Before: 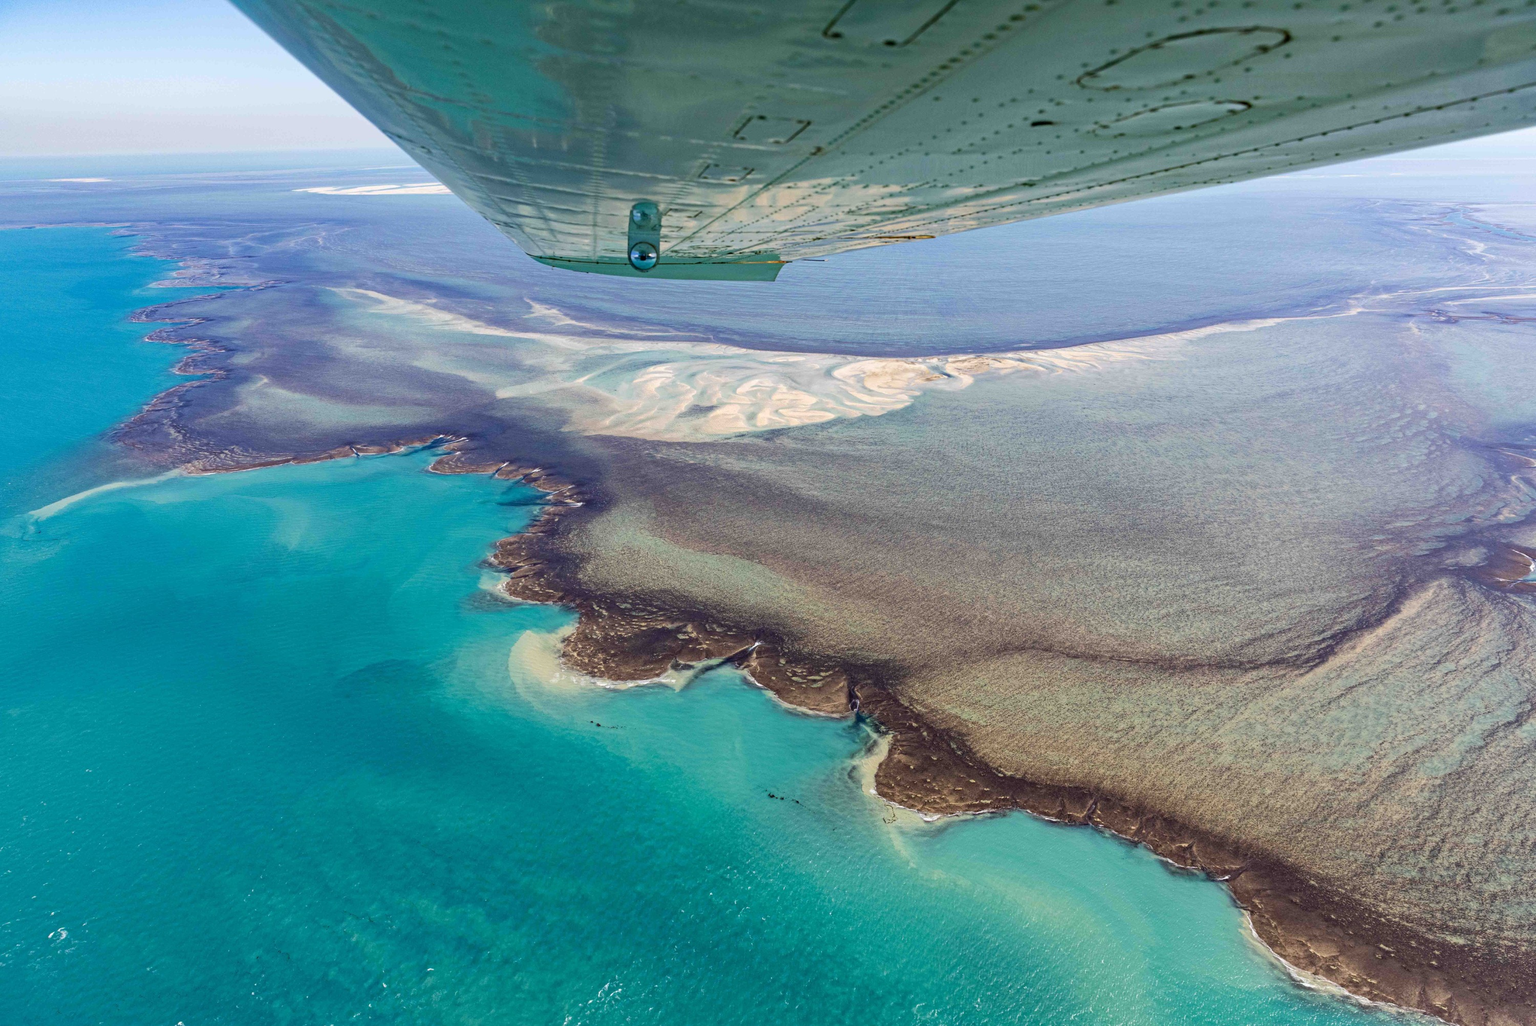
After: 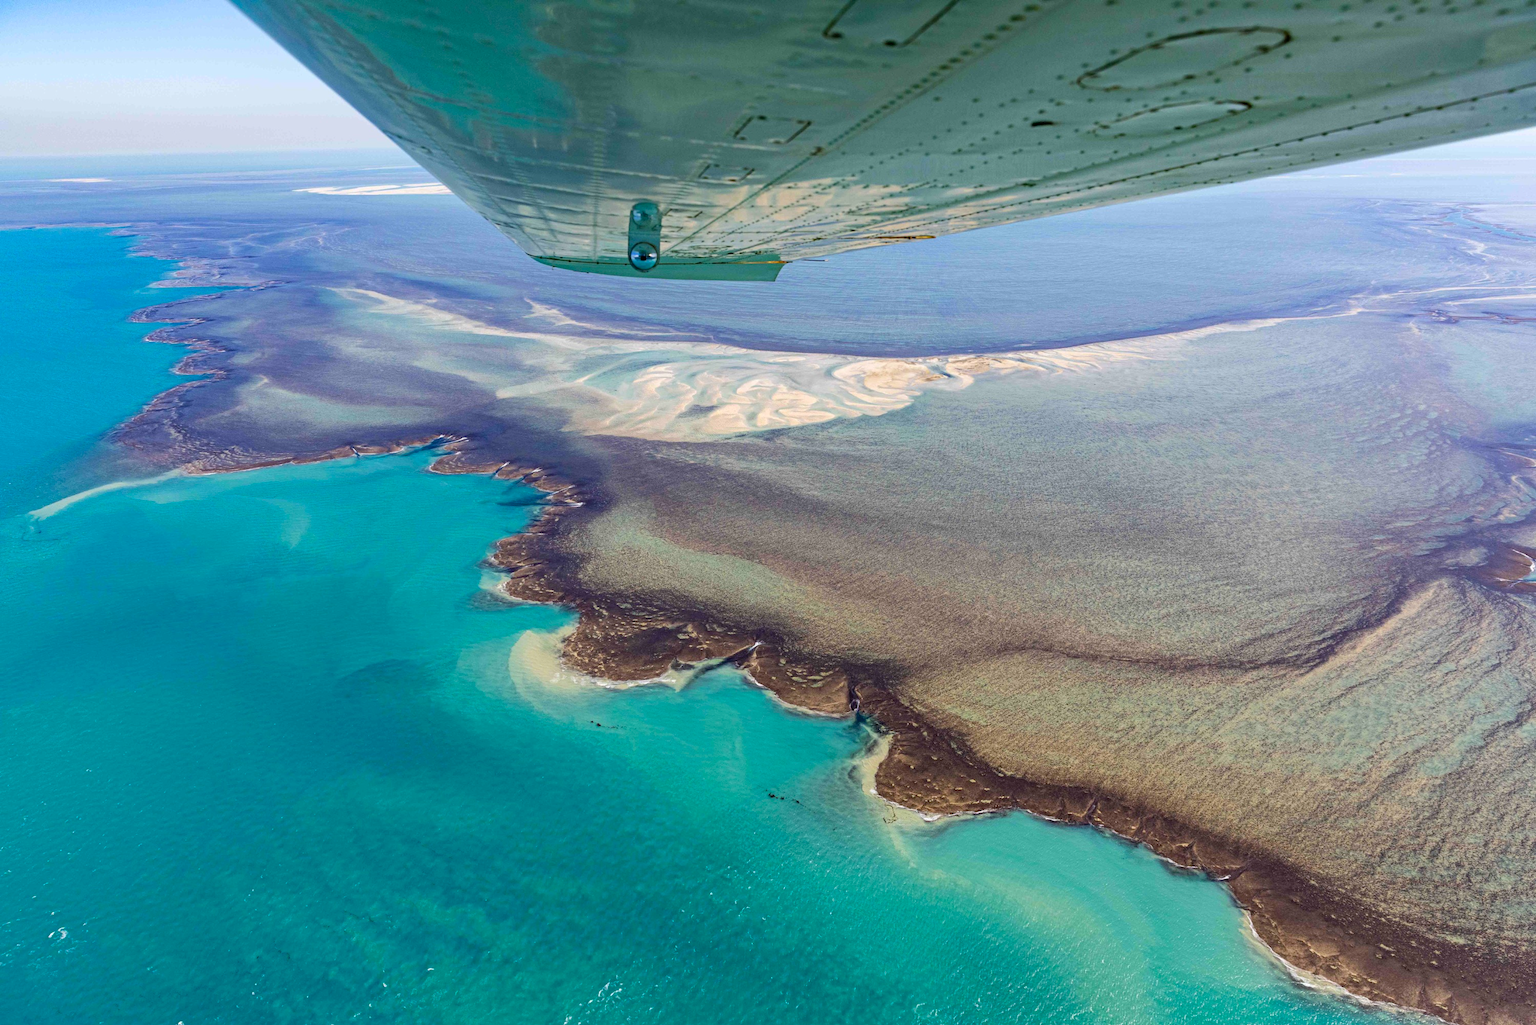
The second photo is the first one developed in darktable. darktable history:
color balance rgb: power › hue 327.36°, perceptual saturation grading › global saturation 19.631%
